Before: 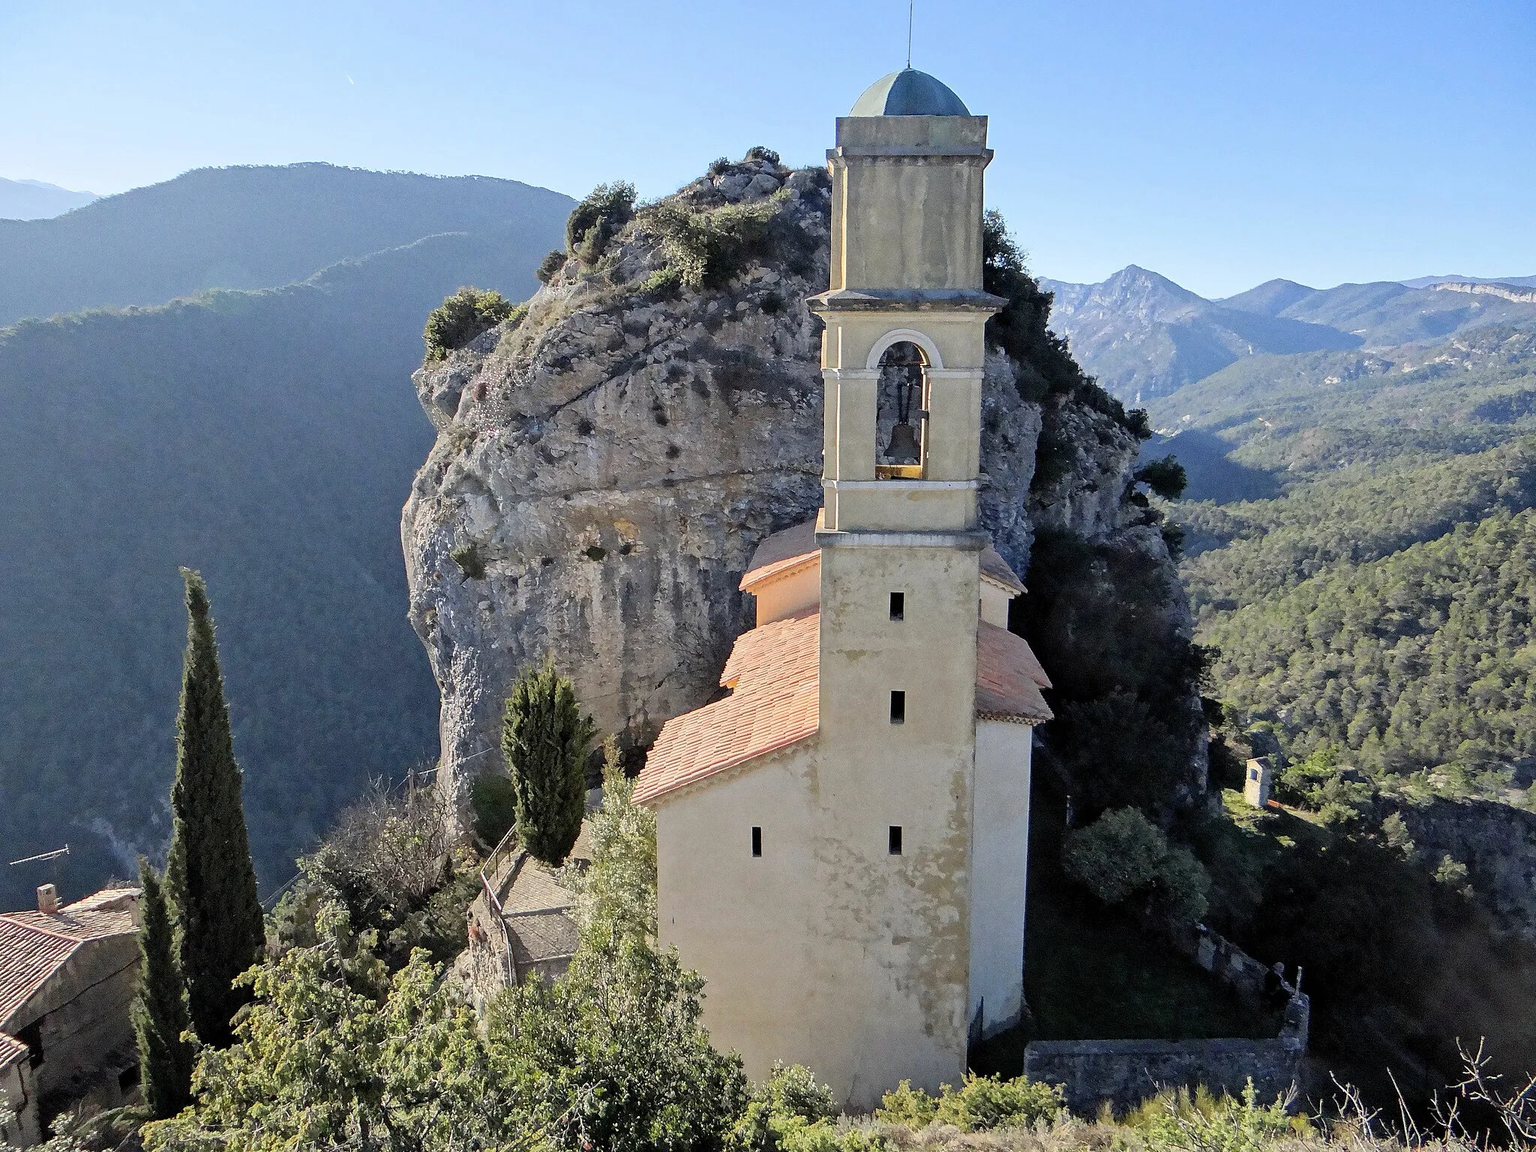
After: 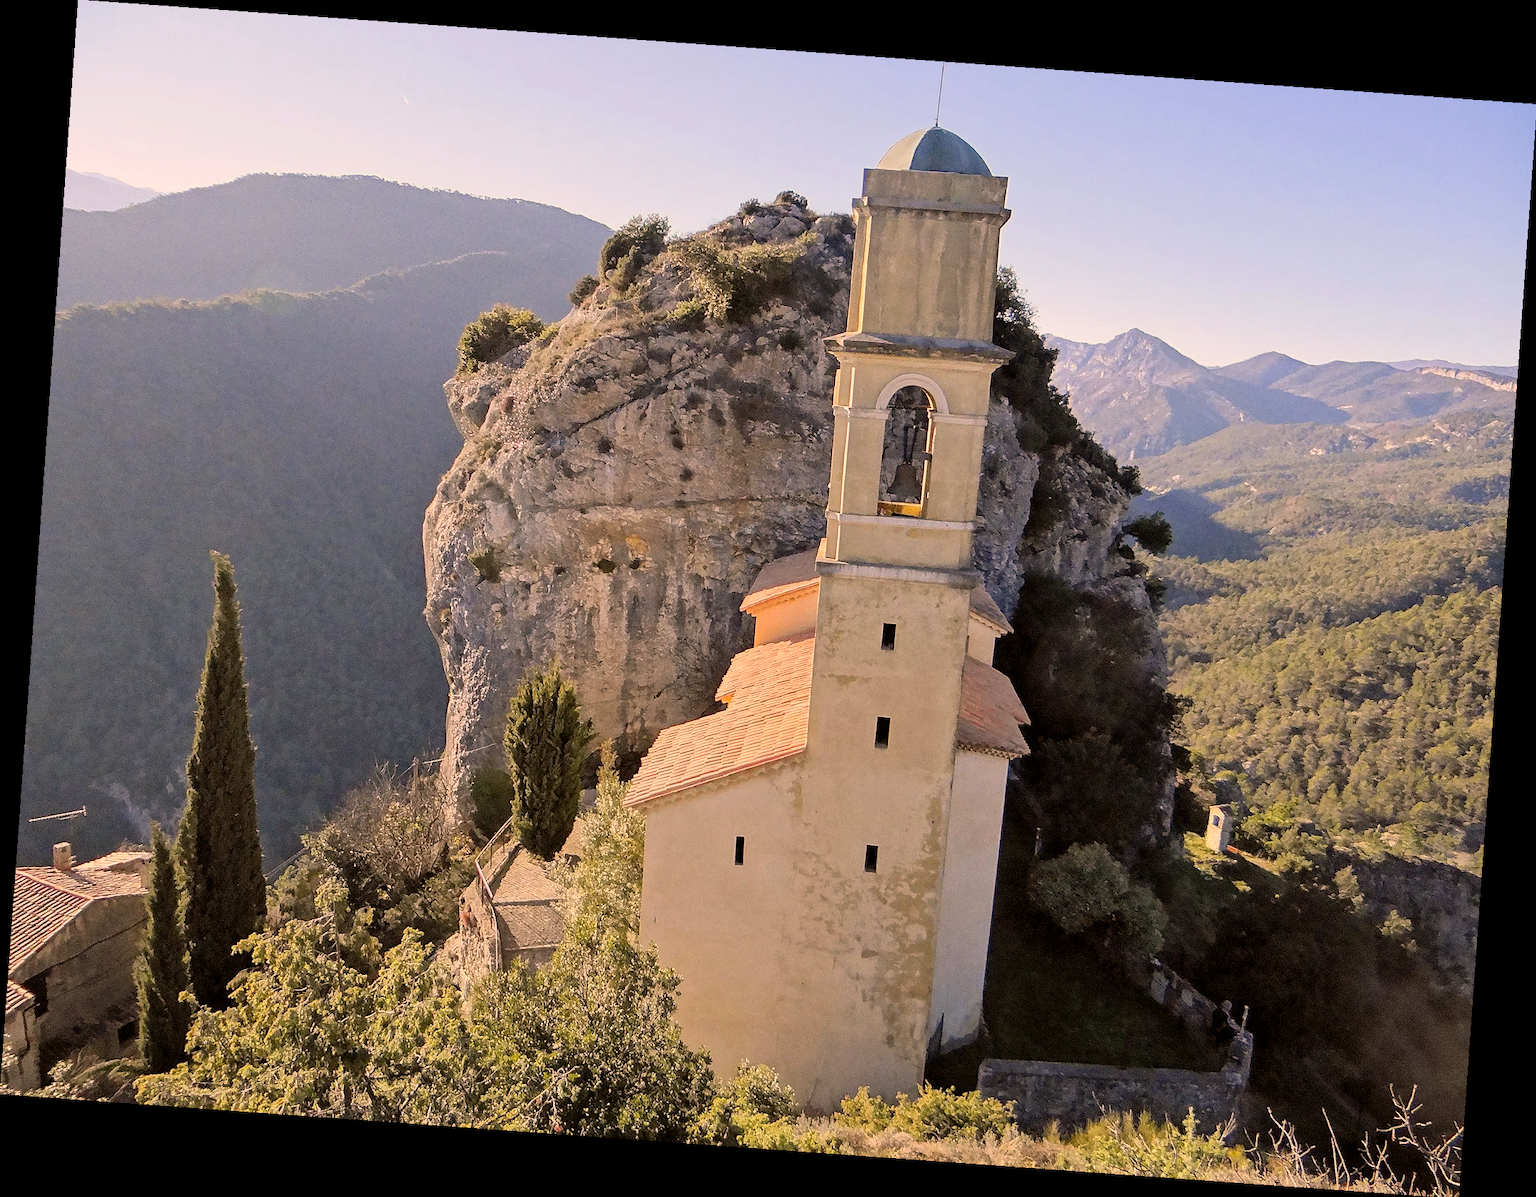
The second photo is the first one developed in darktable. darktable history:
rotate and perspective: rotation 4.1°, automatic cropping off
color balance rgb: shadows lift › luminance -5%, shadows lift › chroma 1.1%, shadows lift › hue 219°, power › luminance 10%, power › chroma 2.83%, power › hue 60°, highlights gain › chroma 4.52%, highlights gain › hue 33.33°, saturation formula JzAzBz (2021)
